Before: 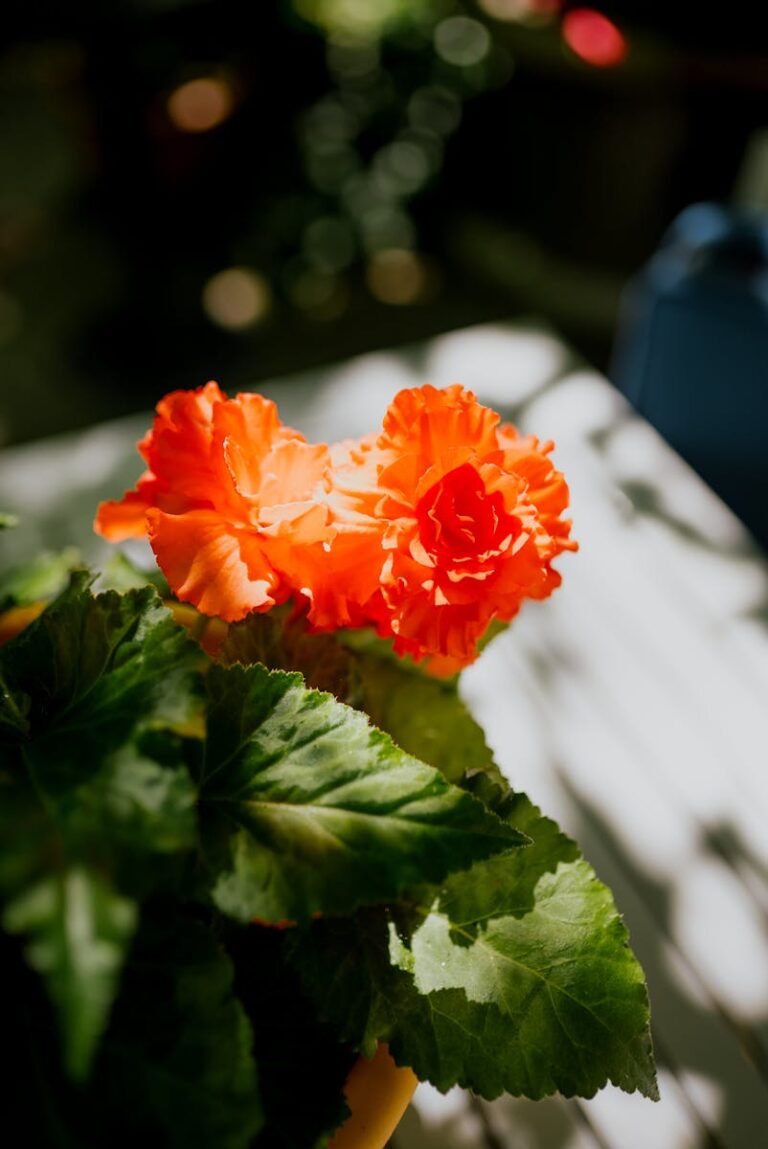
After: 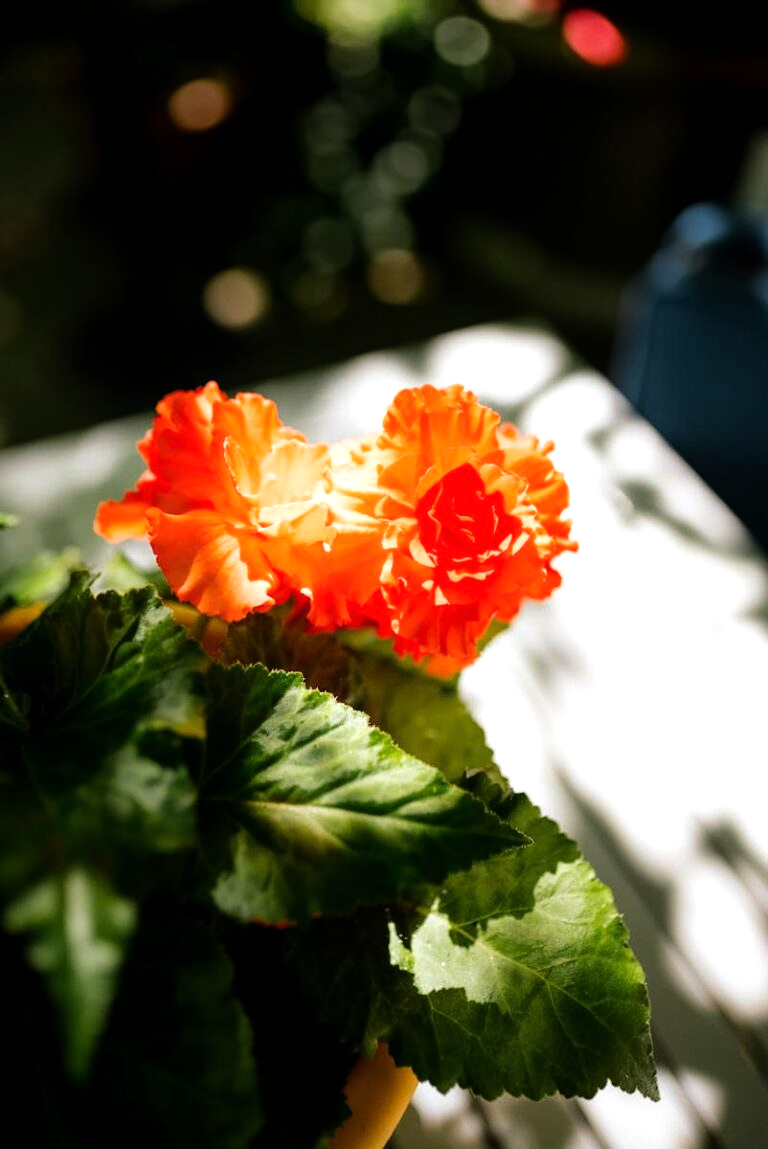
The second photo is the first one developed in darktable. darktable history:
tone equalizer: -8 EV -0.726 EV, -7 EV -0.667 EV, -6 EV -0.627 EV, -5 EV -0.407 EV, -3 EV 0.366 EV, -2 EV 0.6 EV, -1 EV 0.691 EV, +0 EV 0.766 EV
